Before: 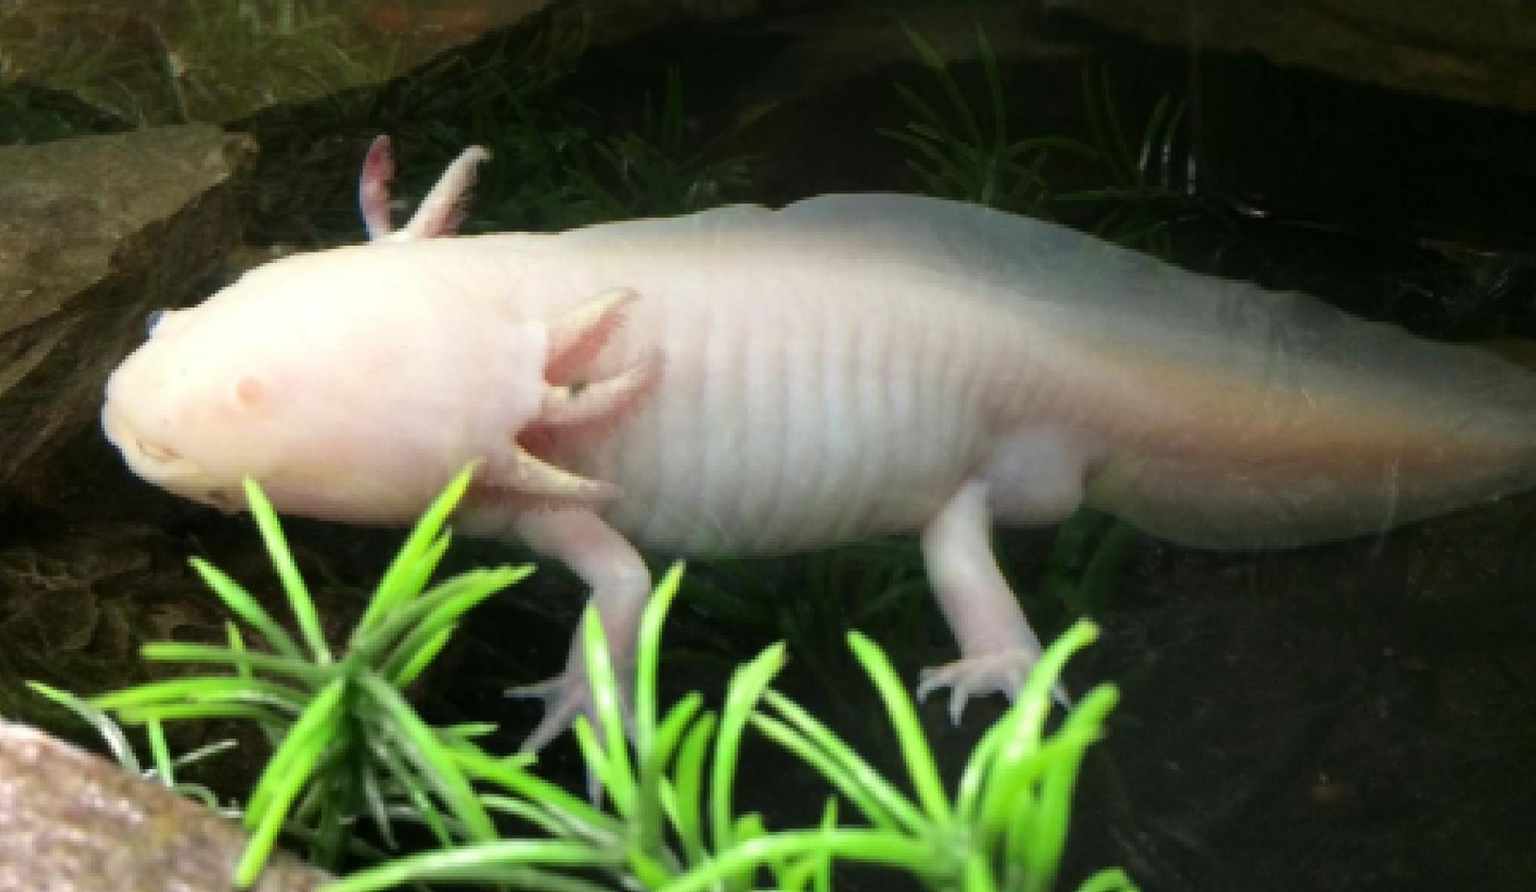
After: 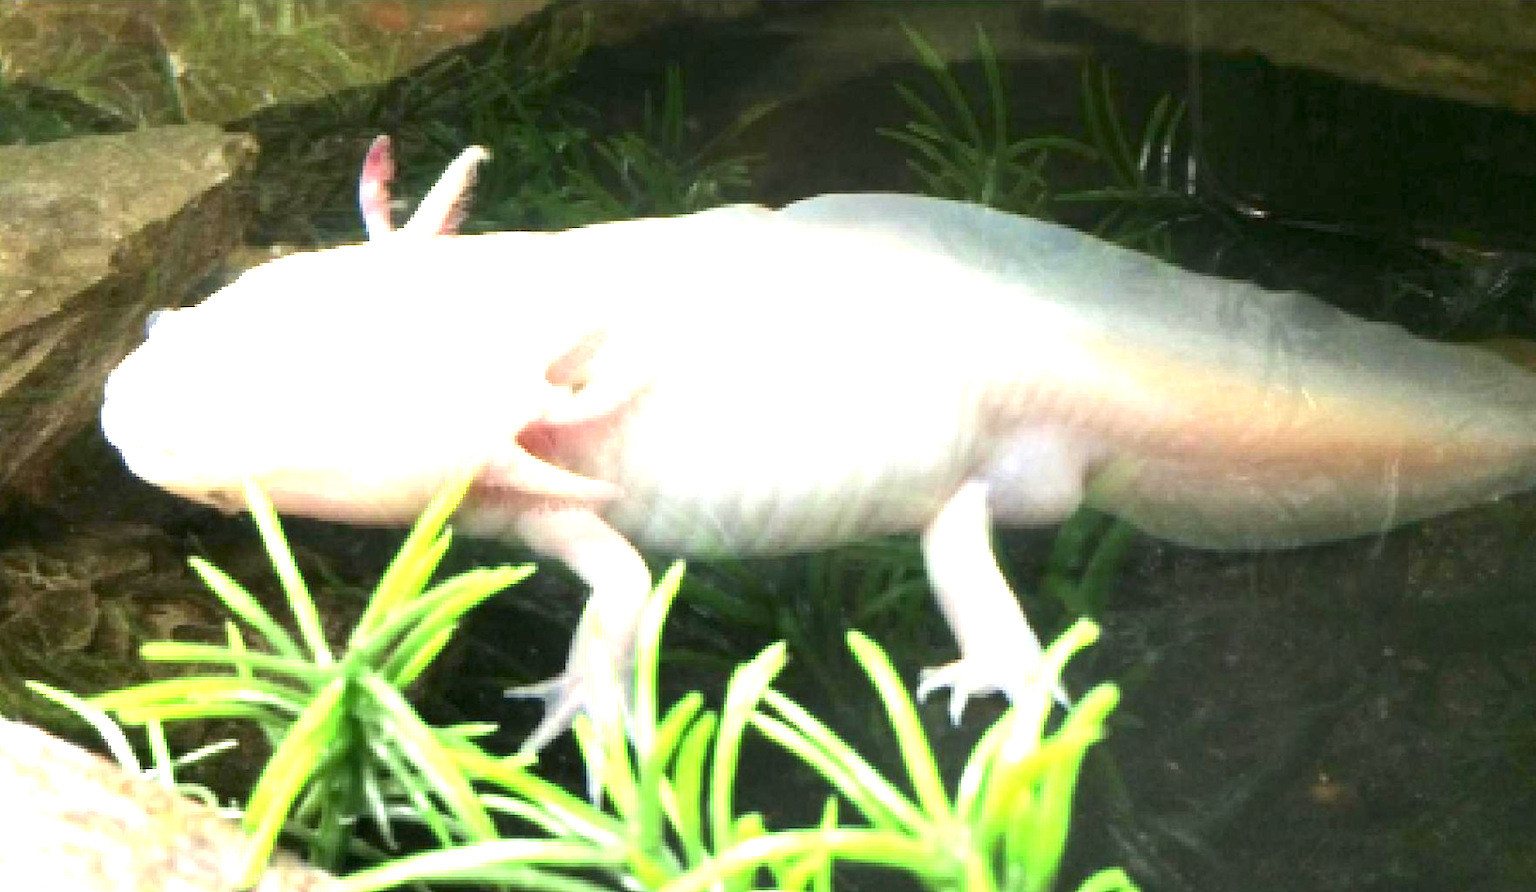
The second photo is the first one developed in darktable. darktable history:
exposure: exposure 1.999 EV, compensate exposure bias true, compensate highlight preservation false
